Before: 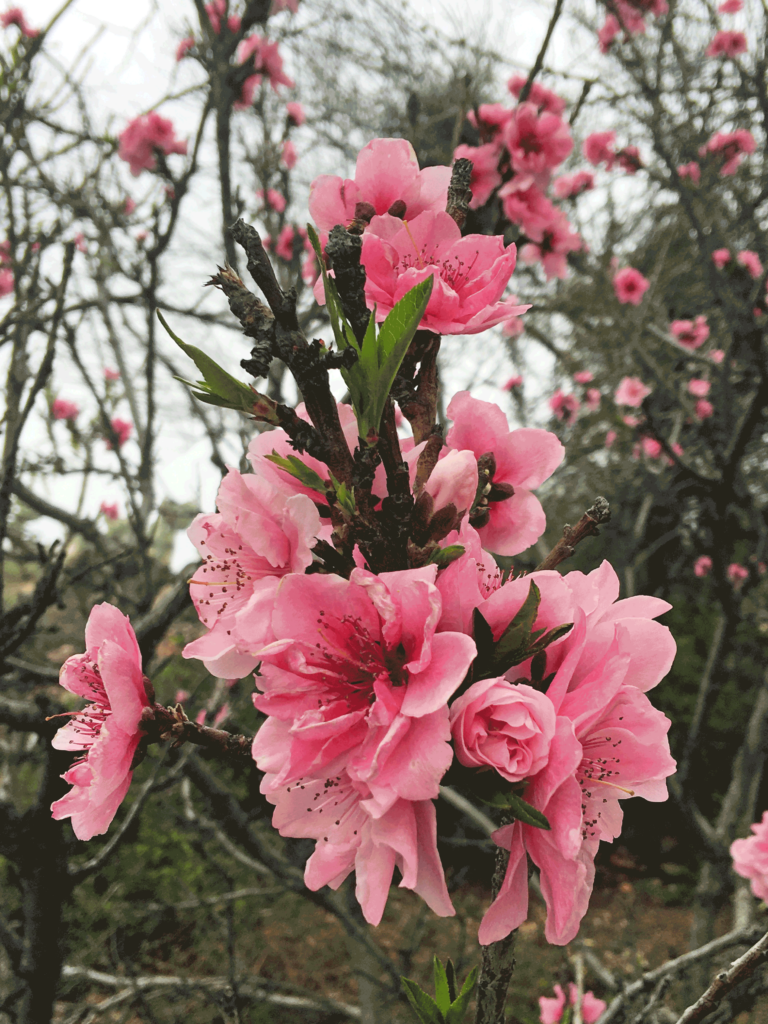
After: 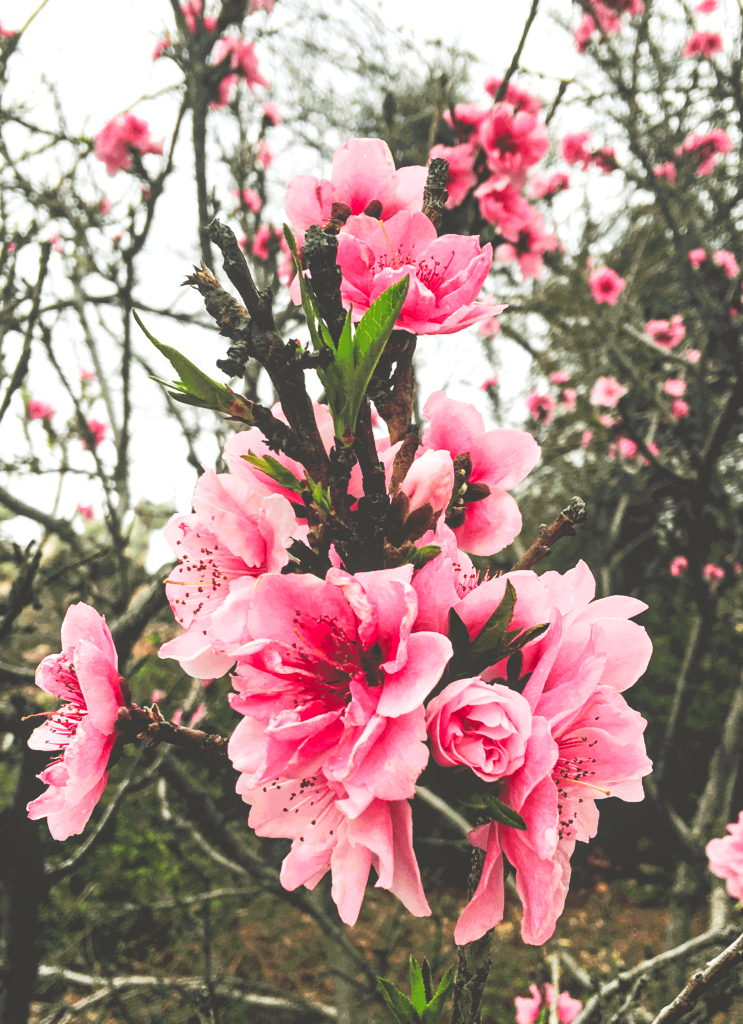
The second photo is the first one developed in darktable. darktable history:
tone curve: curves: ch0 [(0, 0) (0.003, 0.183) (0.011, 0.183) (0.025, 0.184) (0.044, 0.188) (0.069, 0.197) (0.1, 0.204) (0.136, 0.212) (0.177, 0.226) (0.224, 0.24) (0.277, 0.273) (0.335, 0.322) (0.399, 0.388) (0.468, 0.468) (0.543, 0.579) (0.623, 0.686) (0.709, 0.792) (0.801, 0.877) (0.898, 0.939) (1, 1)], preserve colors none
exposure: exposure 0.6 EV, compensate highlight preservation false
crop and rotate: left 3.238%
local contrast: detail 110%
